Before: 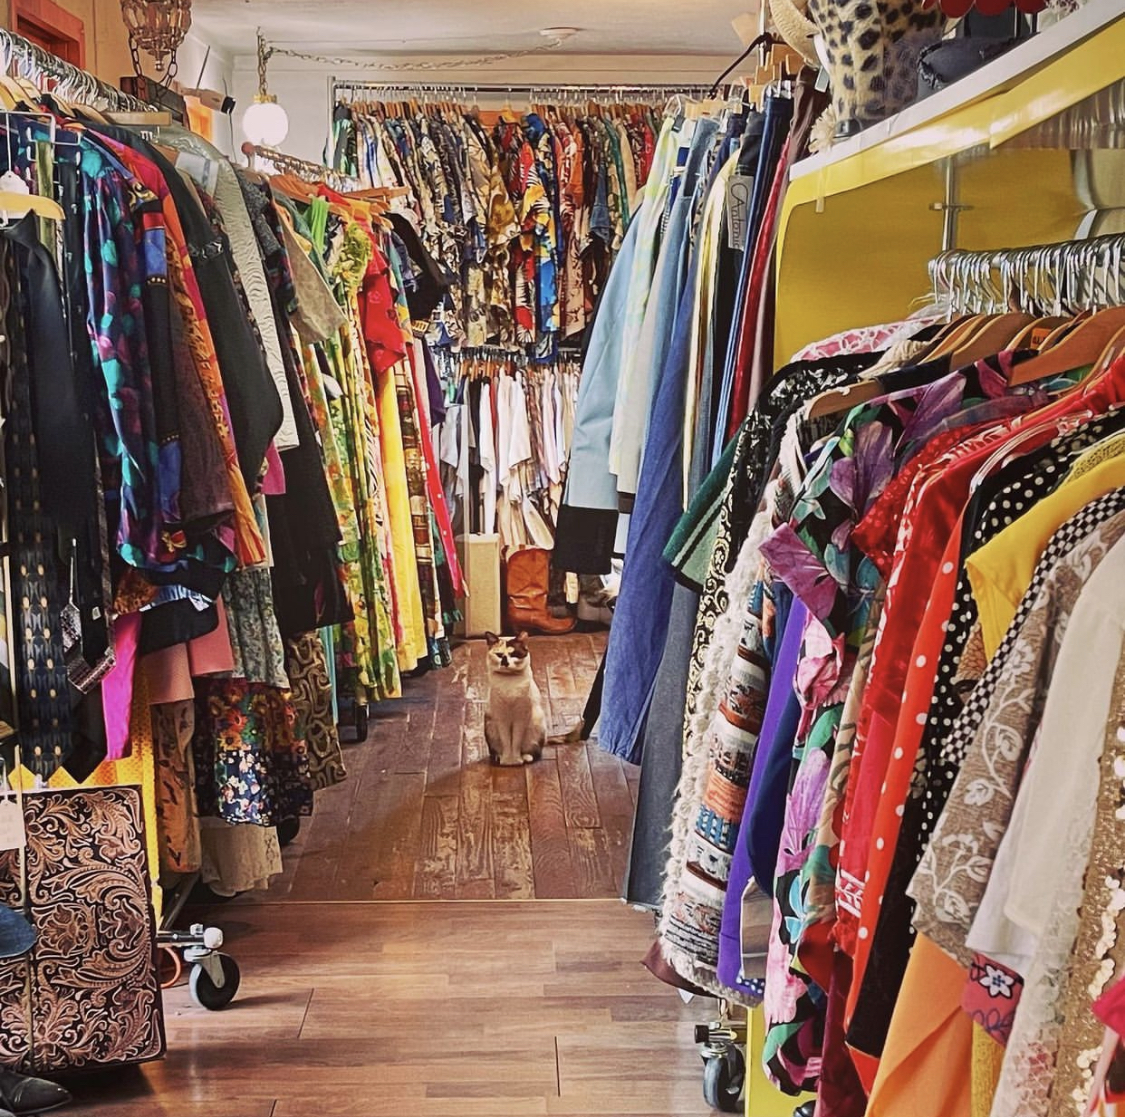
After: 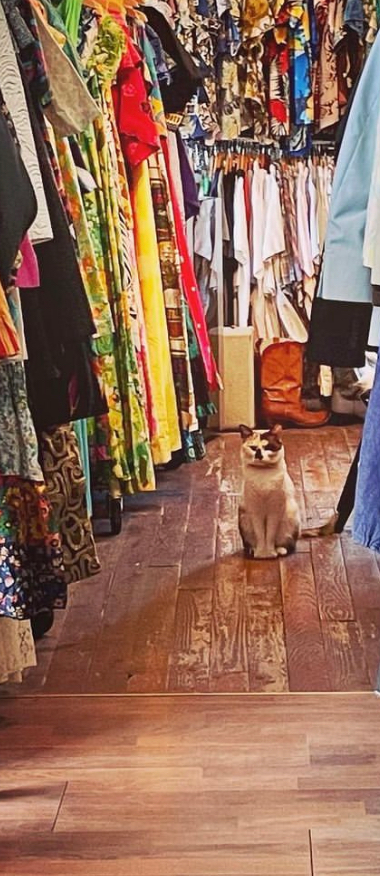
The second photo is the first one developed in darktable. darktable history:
crop and rotate: left 21.918%, top 18.545%, right 44.249%, bottom 2.966%
